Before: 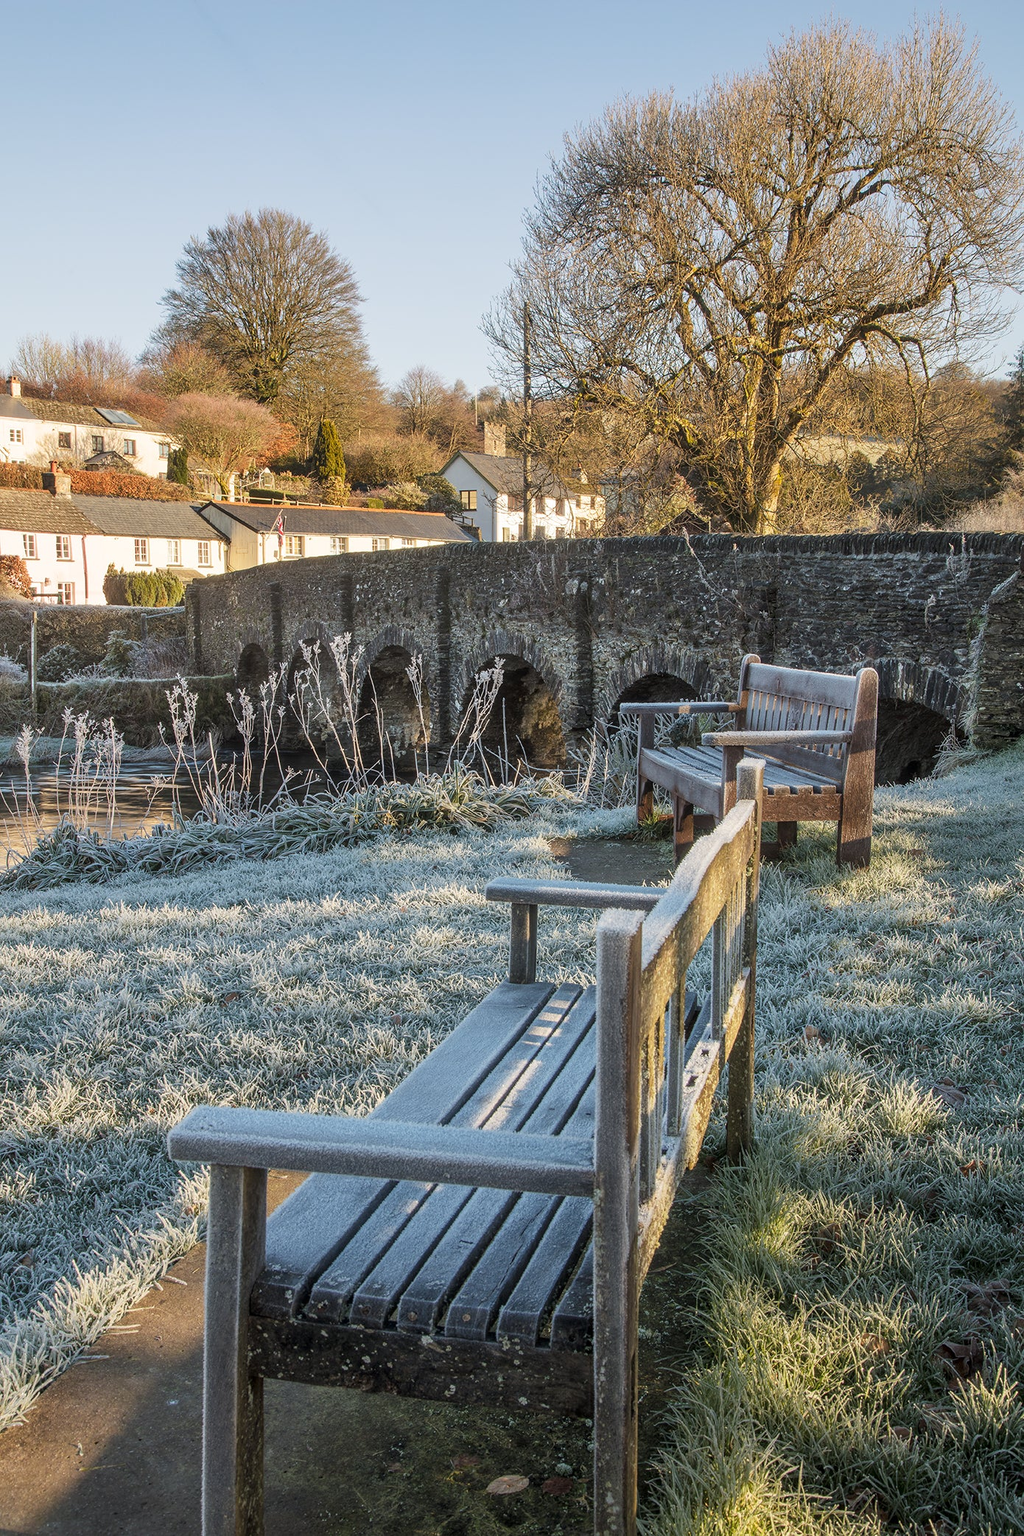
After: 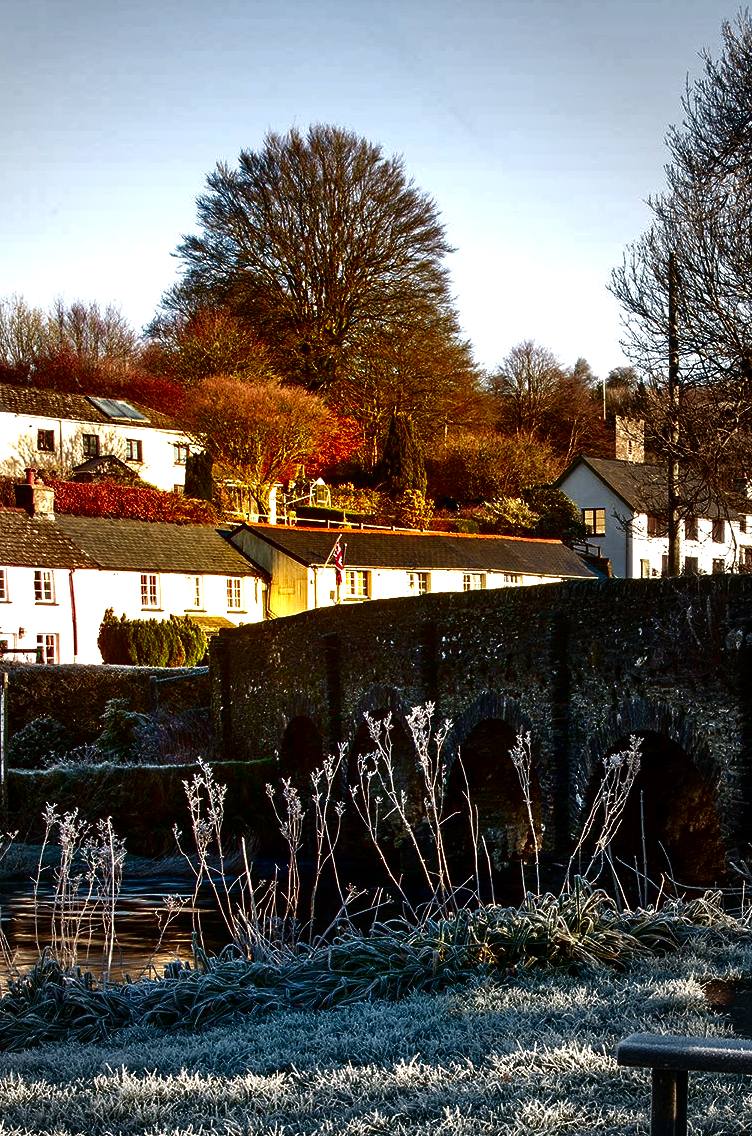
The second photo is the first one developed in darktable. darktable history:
vignetting: fall-off start 16.44%, fall-off radius 100.35%, center (-0.149, 0.017), width/height ratio 0.711
crop and rotate: left 3.038%, top 7.572%, right 42.845%, bottom 37.937%
color balance rgb: perceptual saturation grading › global saturation 0.484%, perceptual brilliance grading › global brilliance 18.277%
contrast brightness saturation: brightness -0.999, saturation 0.981
